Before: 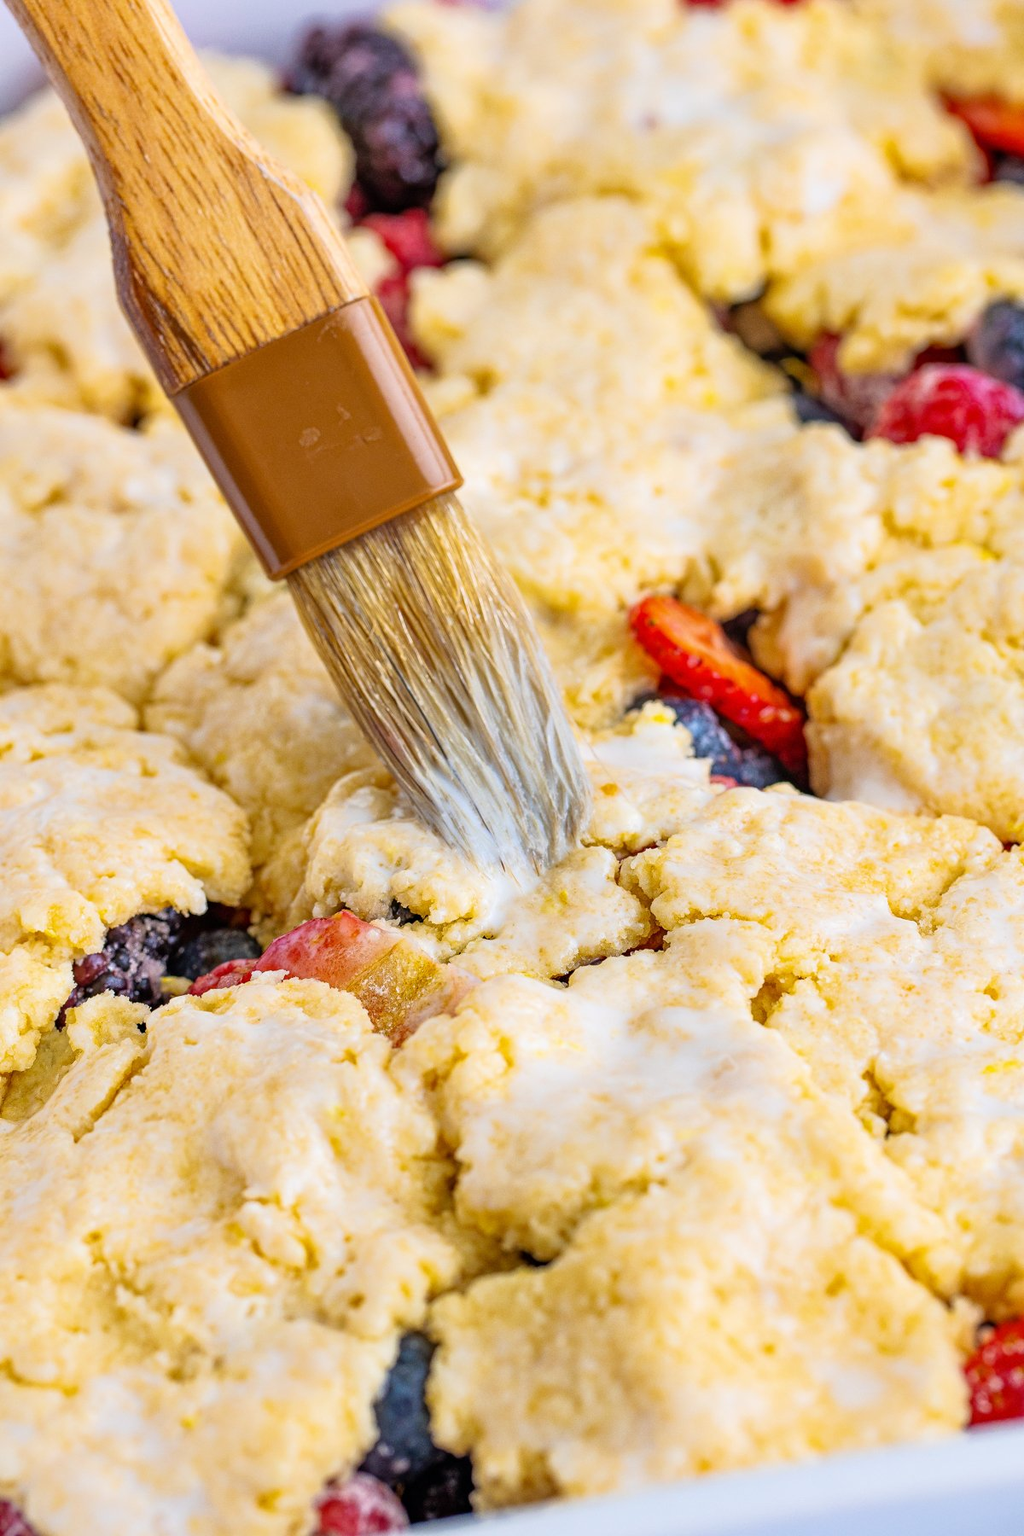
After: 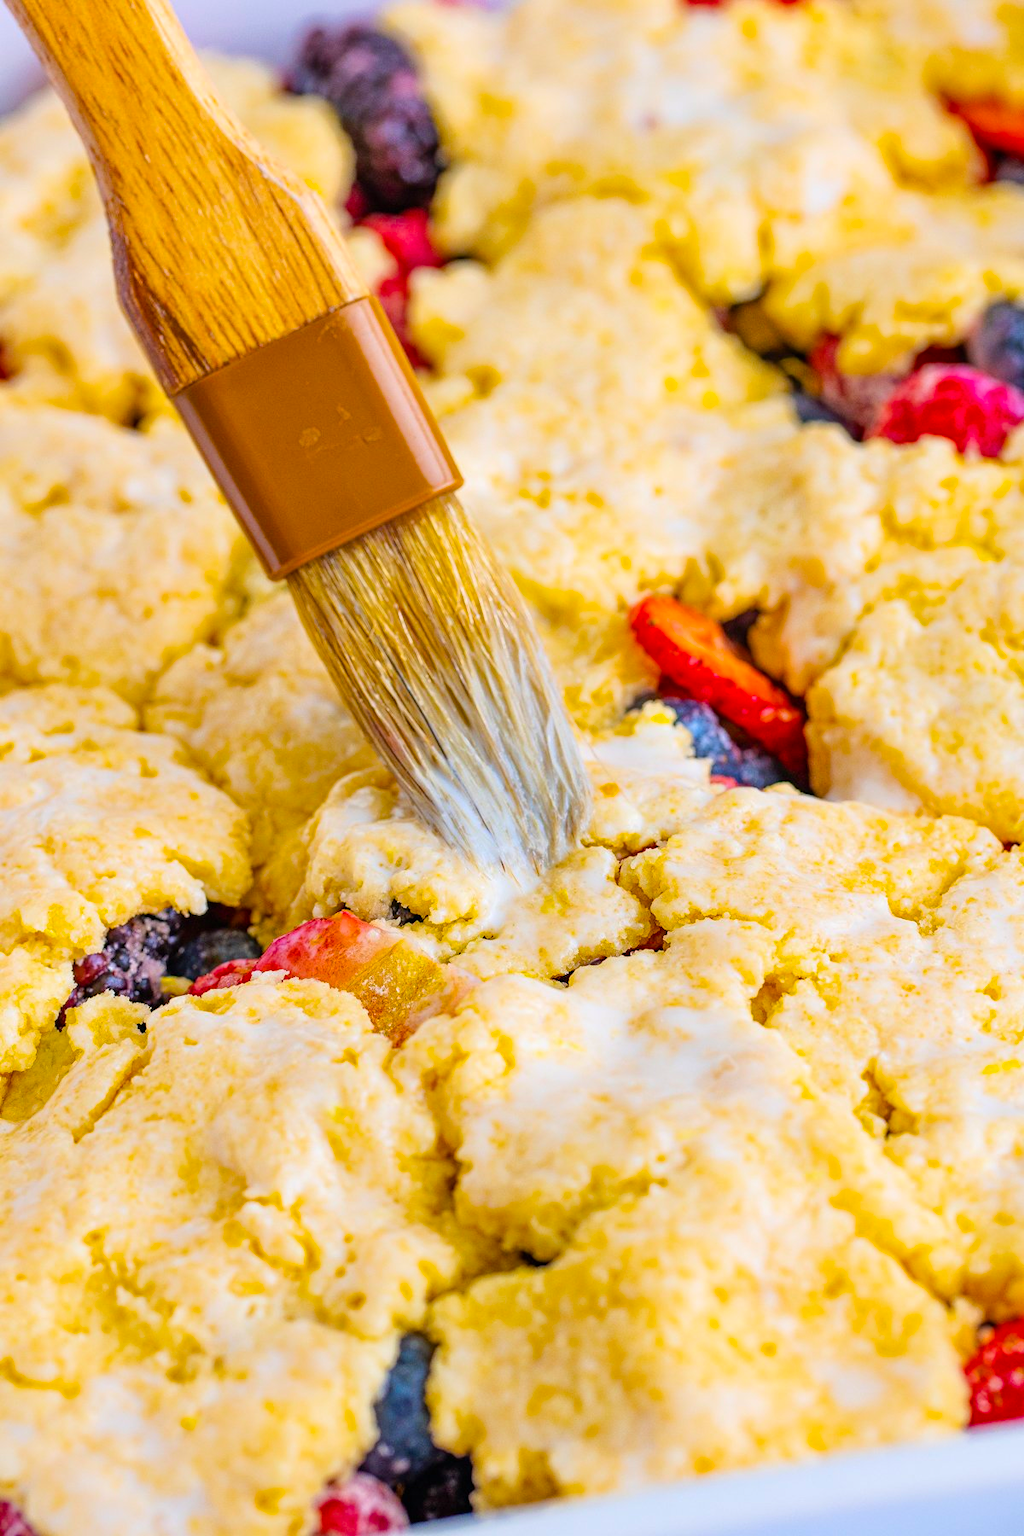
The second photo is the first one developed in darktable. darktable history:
contrast brightness saturation: contrast -0.011, brightness -0.013, saturation 0.041
color correction: highlights b* 0.017, saturation 0.994
color balance rgb: perceptual saturation grading › global saturation 24.965%, perceptual brilliance grading › mid-tones 9.497%, perceptual brilliance grading › shadows 15.309%, global vibrance 20%
